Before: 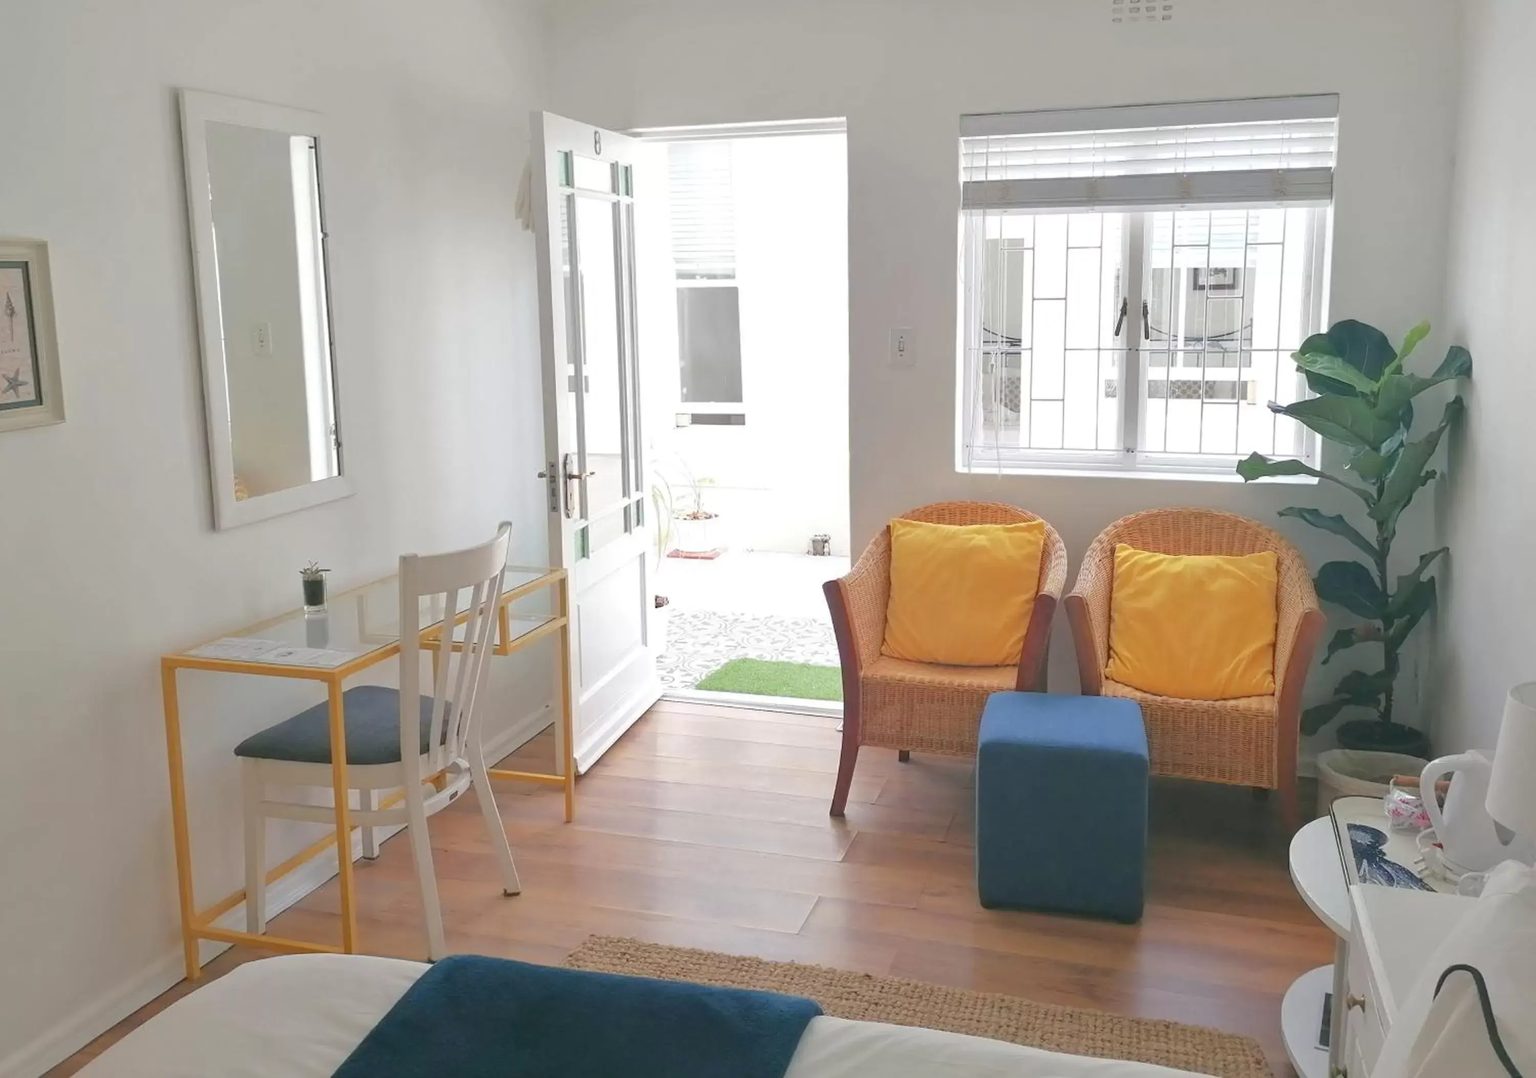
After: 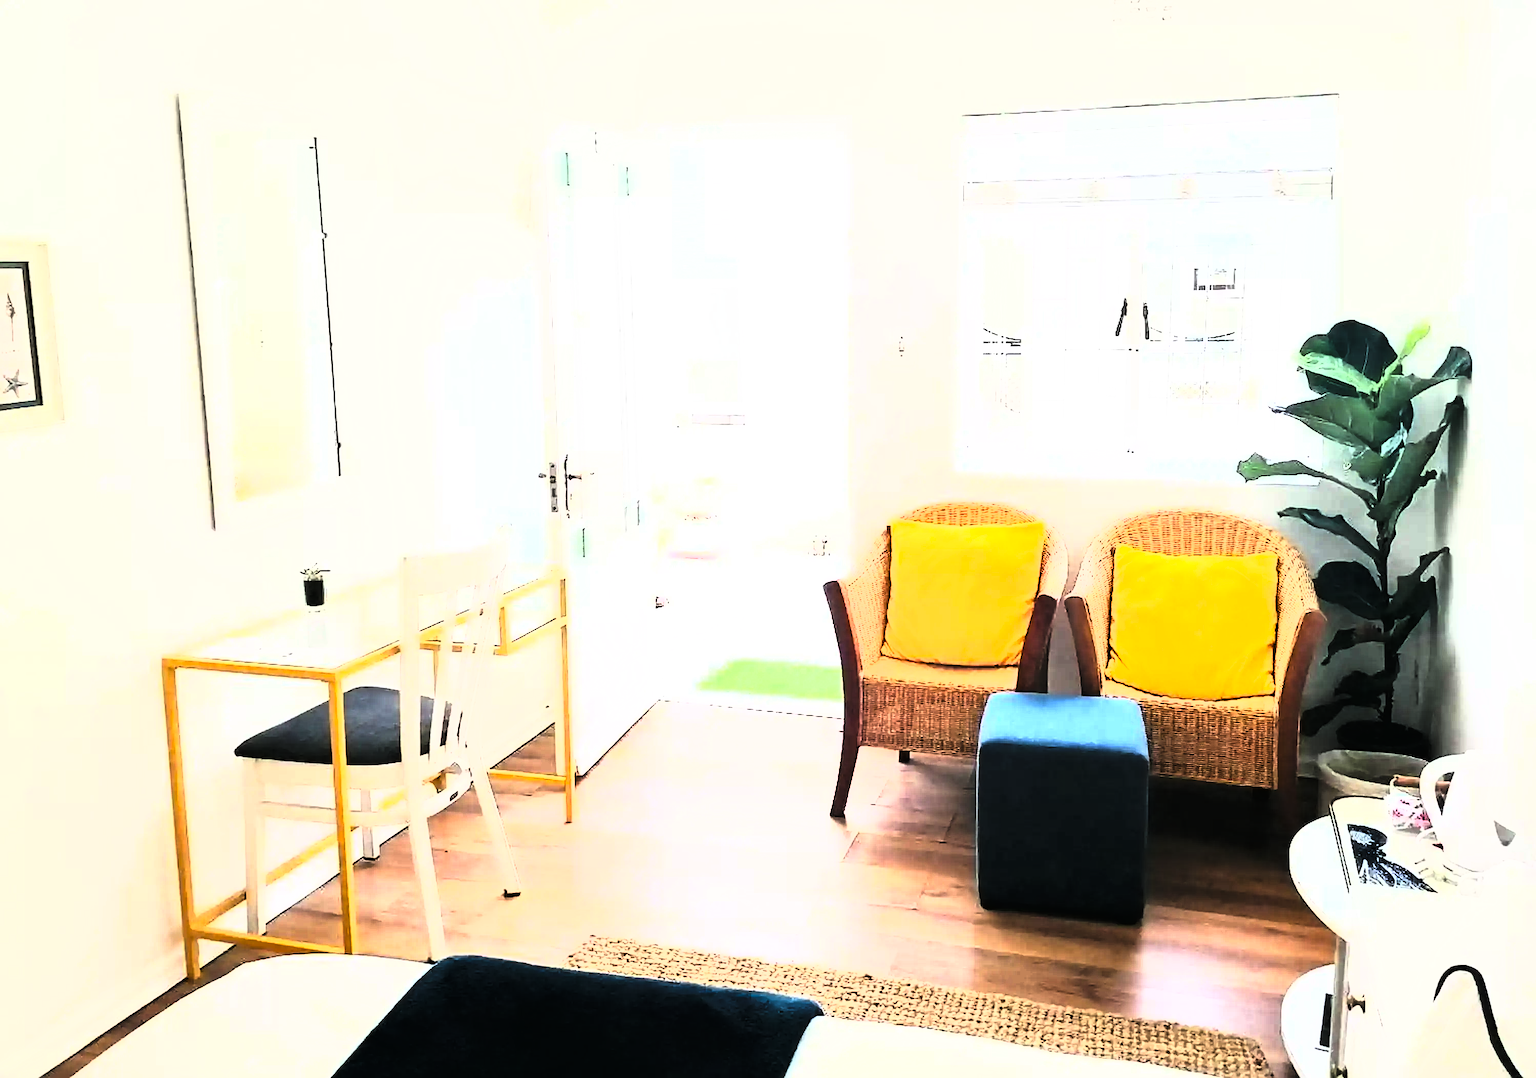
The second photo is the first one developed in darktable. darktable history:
contrast brightness saturation: contrast 0.993, brightness 0.985, saturation 0.999
sharpen: on, module defaults
tone curve: curves: ch0 [(0, 0) (0.003, 0.008) (0.011, 0.008) (0.025, 0.008) (0.044, 0.008) (0.069, 0.006) (0.1, 0.006) (0.136, 0.006) (0.177, 0.008) (0.224, 0.012) (0.277, 0.026) (0.335, 0.083) (0.399, 0.165) (0.468, 0.292) (0.543, 0.416) (0.623, 0.535) (0.709, 0.692) (0.801, 0.853) (0.898, 0.981) (1, 1)], color space Lab, linked channels, preserve colors none
color balance rgb: shadows lift › luminance -19.985%, perceptual saturation grading › global saturation -0.016%
